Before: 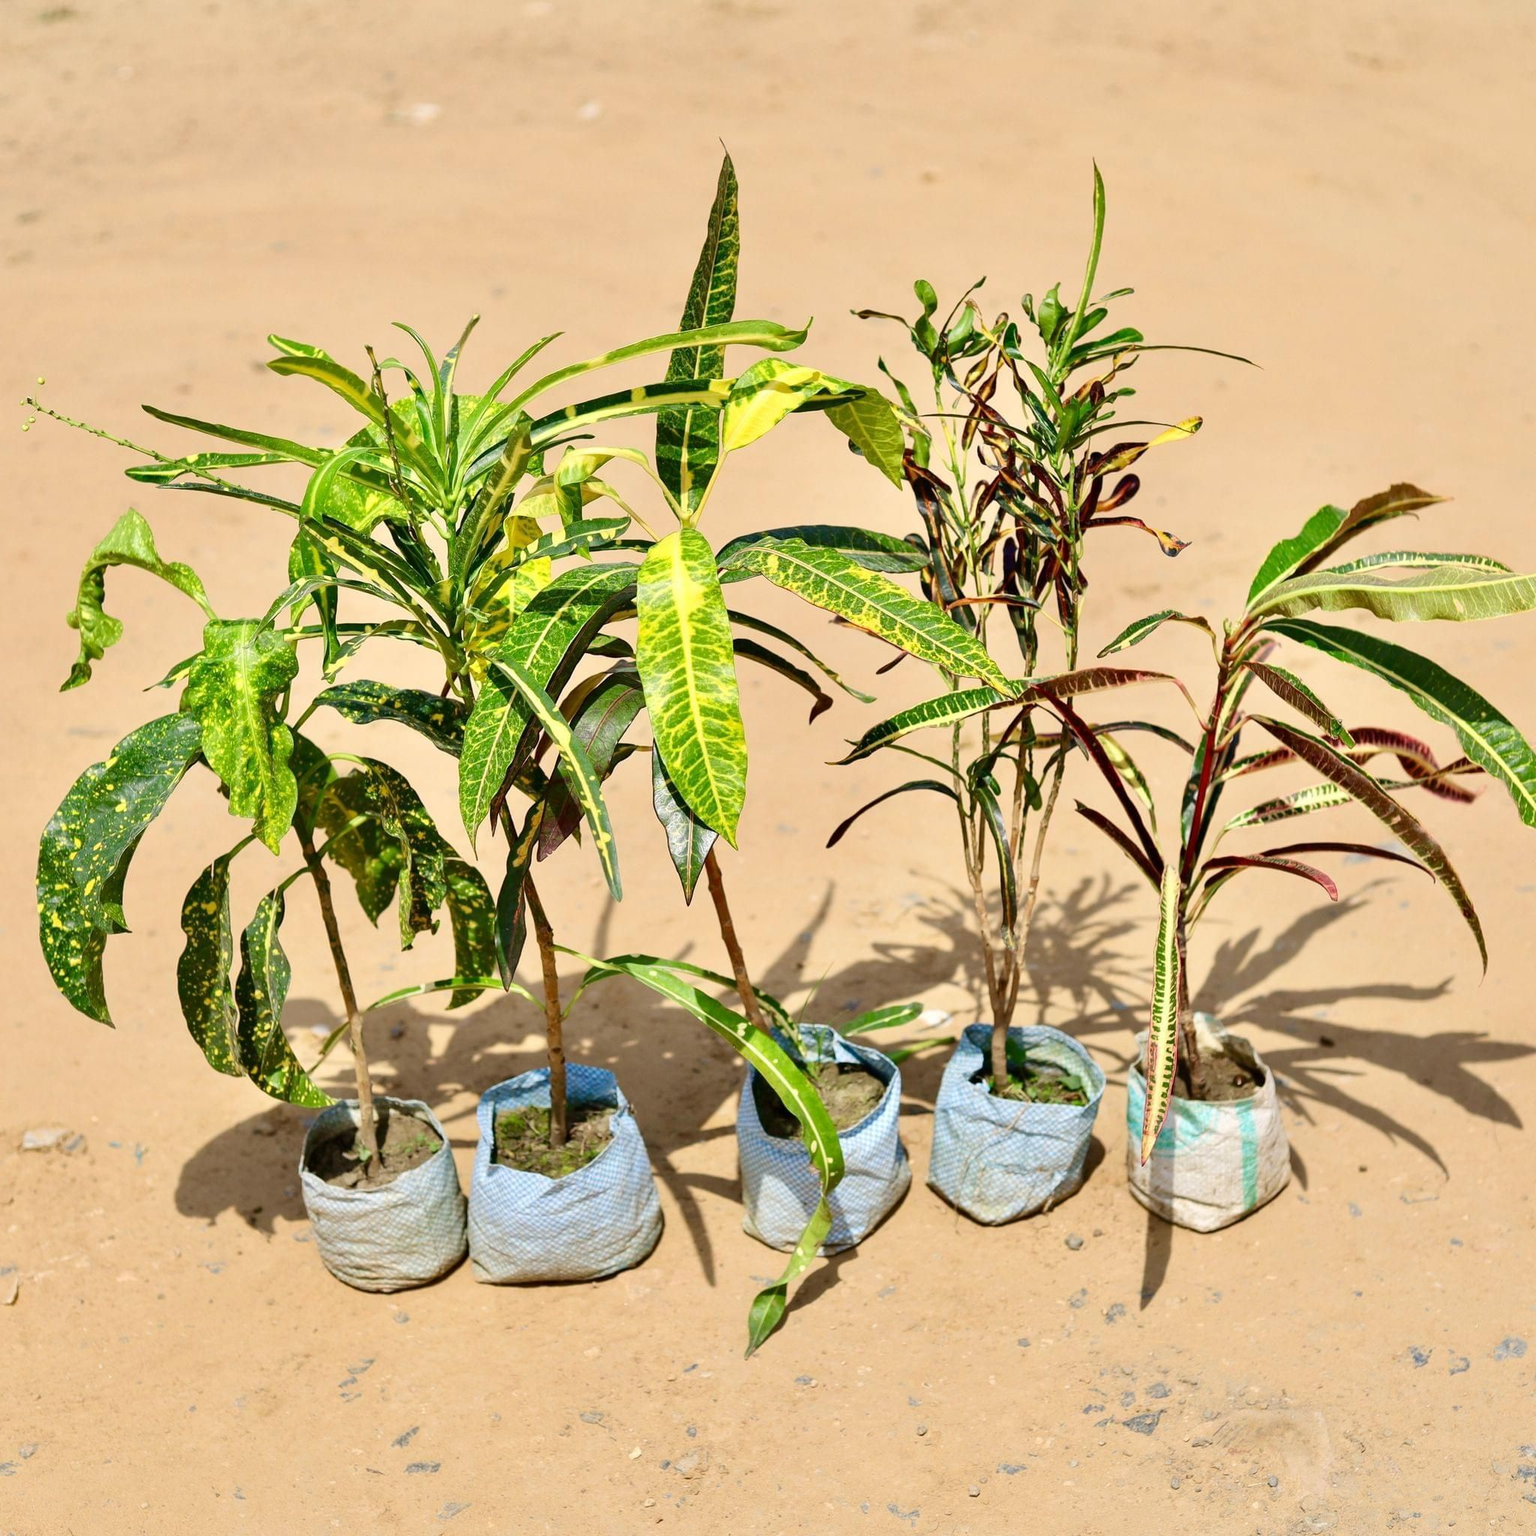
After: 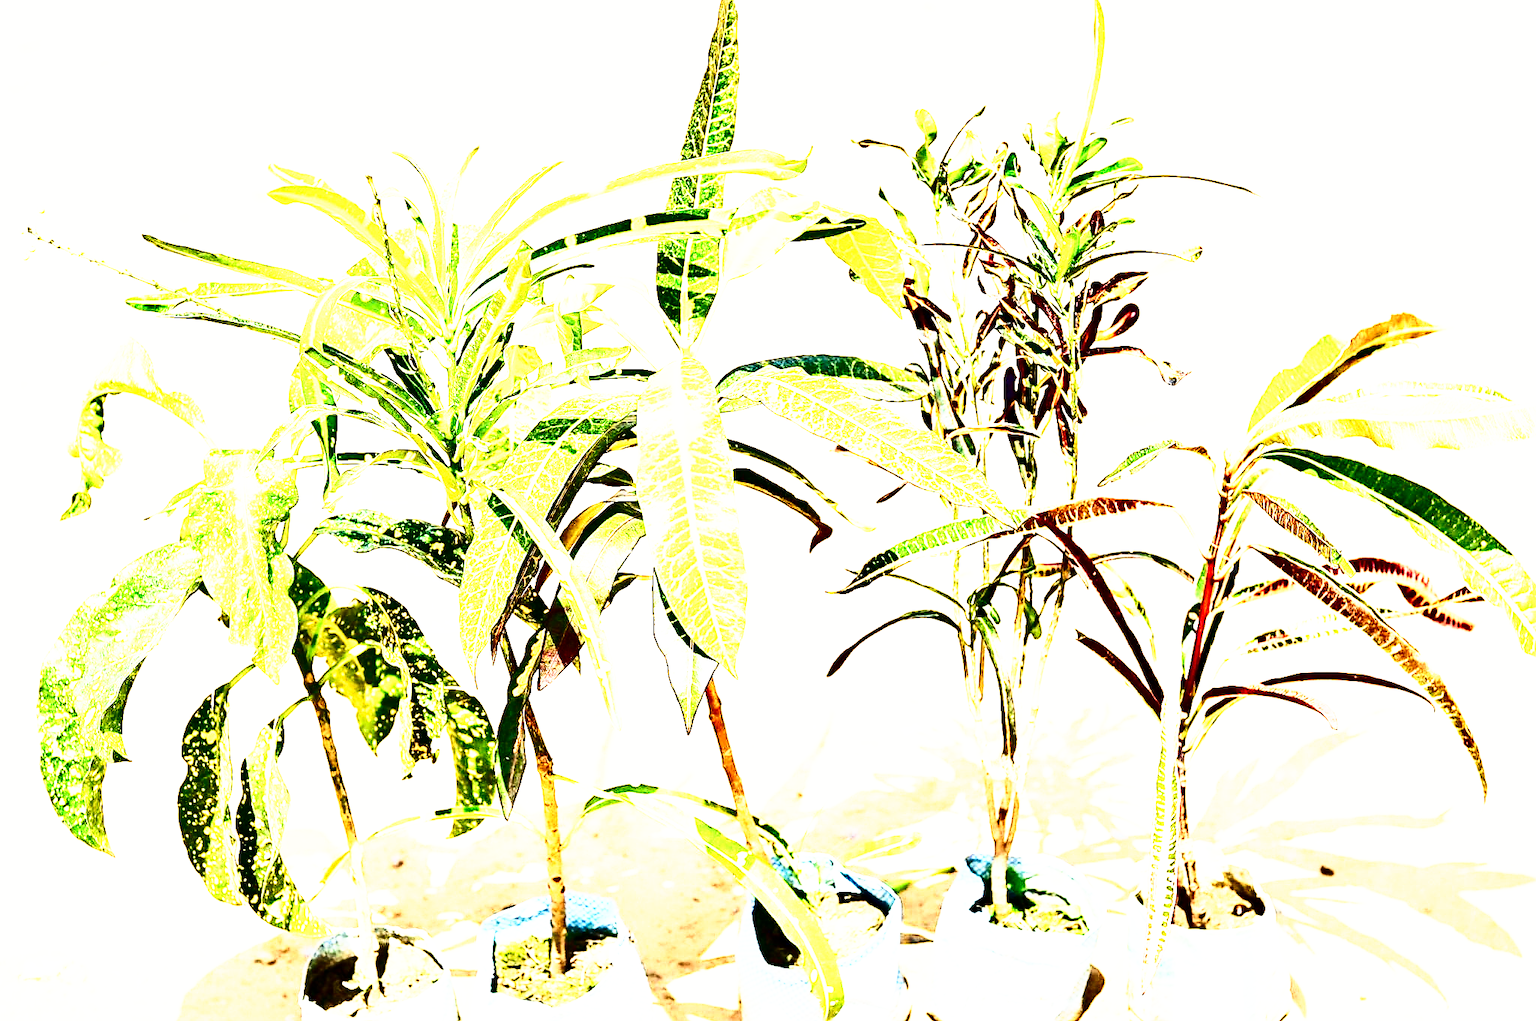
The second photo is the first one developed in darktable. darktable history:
crop: top 11.172%, bottom 22.294%
contrast brightness saturation: contrast 0.482, saturation -0.102
sharpen: on, module defaults
color balance rgb: perceptual saturation grading › global saturation 1.293%, perceptual saturation grading › highlights -1.64%, perceptual saturation grading › mid-tones 3.703%, perceptual saturation grading › shadows 7.322%
exposure: exposure 1.152 EV, compensate highlight preservation false
base curve: curves: ch0 [(0, 0) (0.007, 0.004) (0.027, 0.03) (0.046, 0.07) (0.207, 0.54) (0.442, 0.872) (0.673, 0.972) (1, 1)], preserve colors none
tone curve: curves: ch0 [(0, 0) (0.003, 0.002) (0.011, 0.01) (0.025, 0.022) (0.044, 0.039) (0.069, 0.061) (0.1, 0.088) (0.136, 0.126) (0.177, 0.167) (0.224, 0.211) (0.277, 0.27) (0.335, 0.335) (0.399, 0.407) (0.468, 0.485) (0.543, 0.569) (0.623, 0.659) (0.709, 0.756) (0.801, 0.851) (0.898, 0.961) (1, 1)], preserve colors none
